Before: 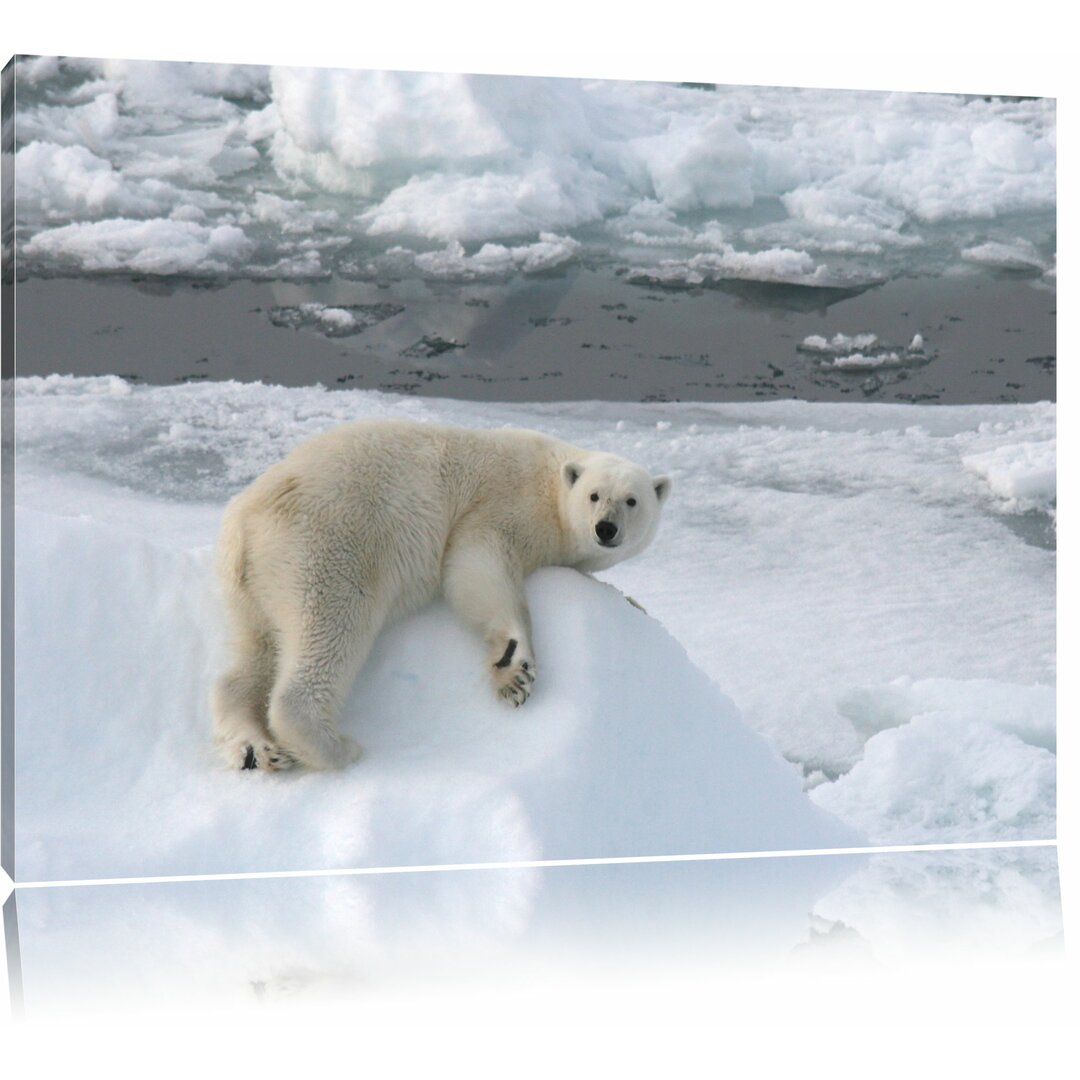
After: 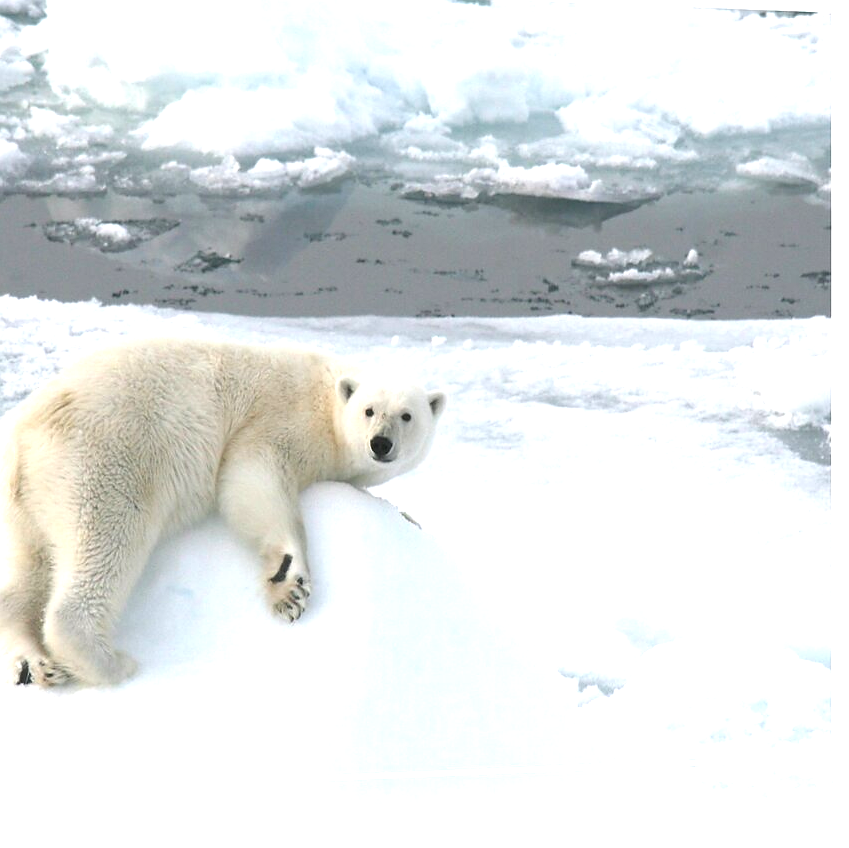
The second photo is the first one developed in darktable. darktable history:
sharpen: radius 1.038, threshold 1.13
crop and rotate: left 20.907%, top 7.933%, right 0.466%, bottom 13.466%
exposure: black level correction 0, exposure 1.001 EV, compensate highlight preservation false
